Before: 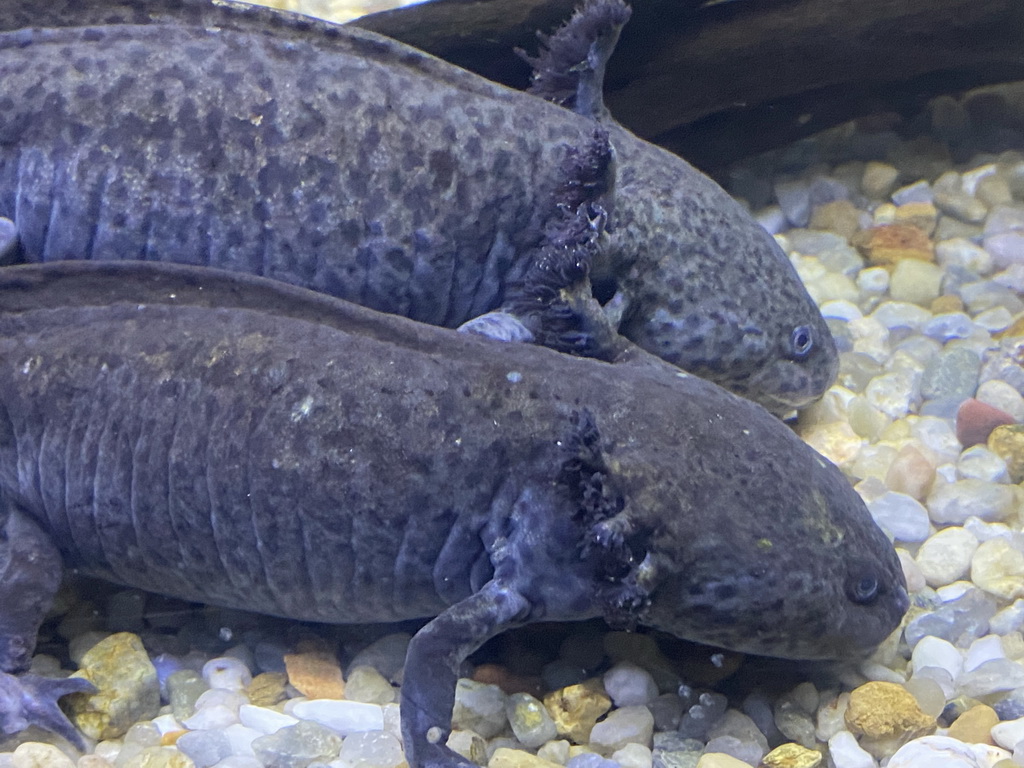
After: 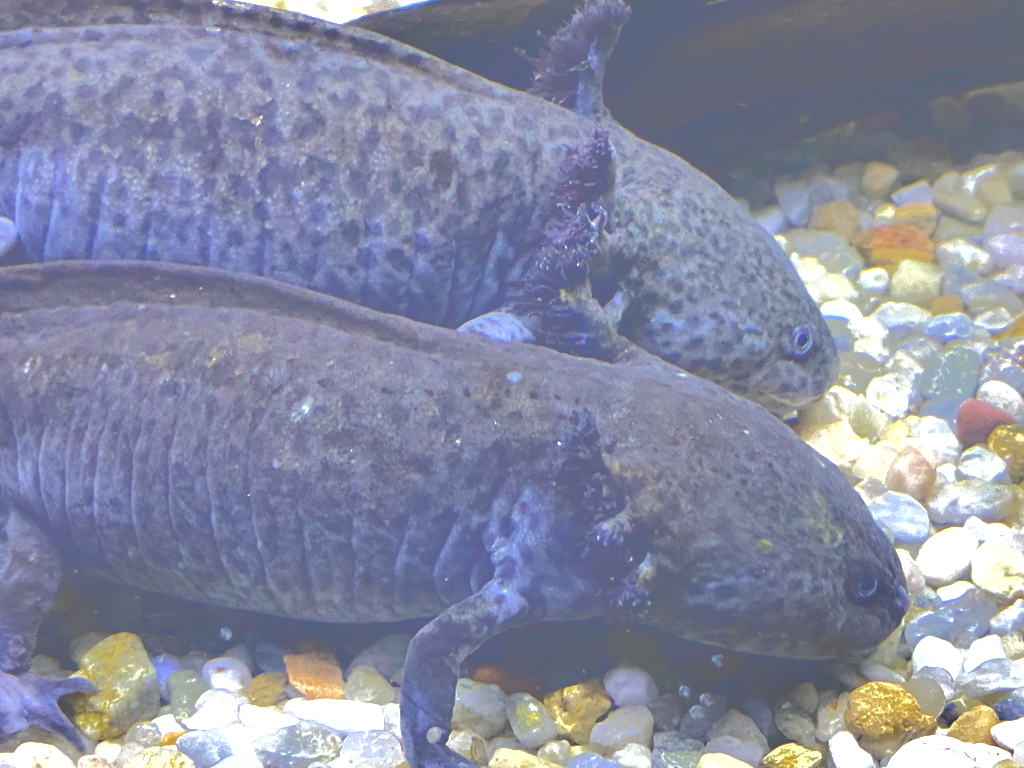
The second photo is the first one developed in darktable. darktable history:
tone curve: curves: ch0 [(0, 0) (0.003, 0.439) (0.011, 0.439) (0.025, 0.439) (0.044, 0.439) (0.069, 0.439) (0.1, 0.439) (0.136, 0.44) (0.177, 0.444) (0.224, 0.45) (0.277, 0.462) (0.335, 0.487) (0.399, 0.528) (0.468, 0.577) (0.543, 0.621) (0.623, 0.669) (0.709, 0.715) (0.801, 0.764) (0.898, 0.804) (1, 1)], color space Lab, independent channels, preserve colors none
shadows and highlights: low approximation 0.01, soften with gaussian
exposure: exposure 0.67 EV, compensate highlight preservation false
levels: levels [0, 0.51, 1]
